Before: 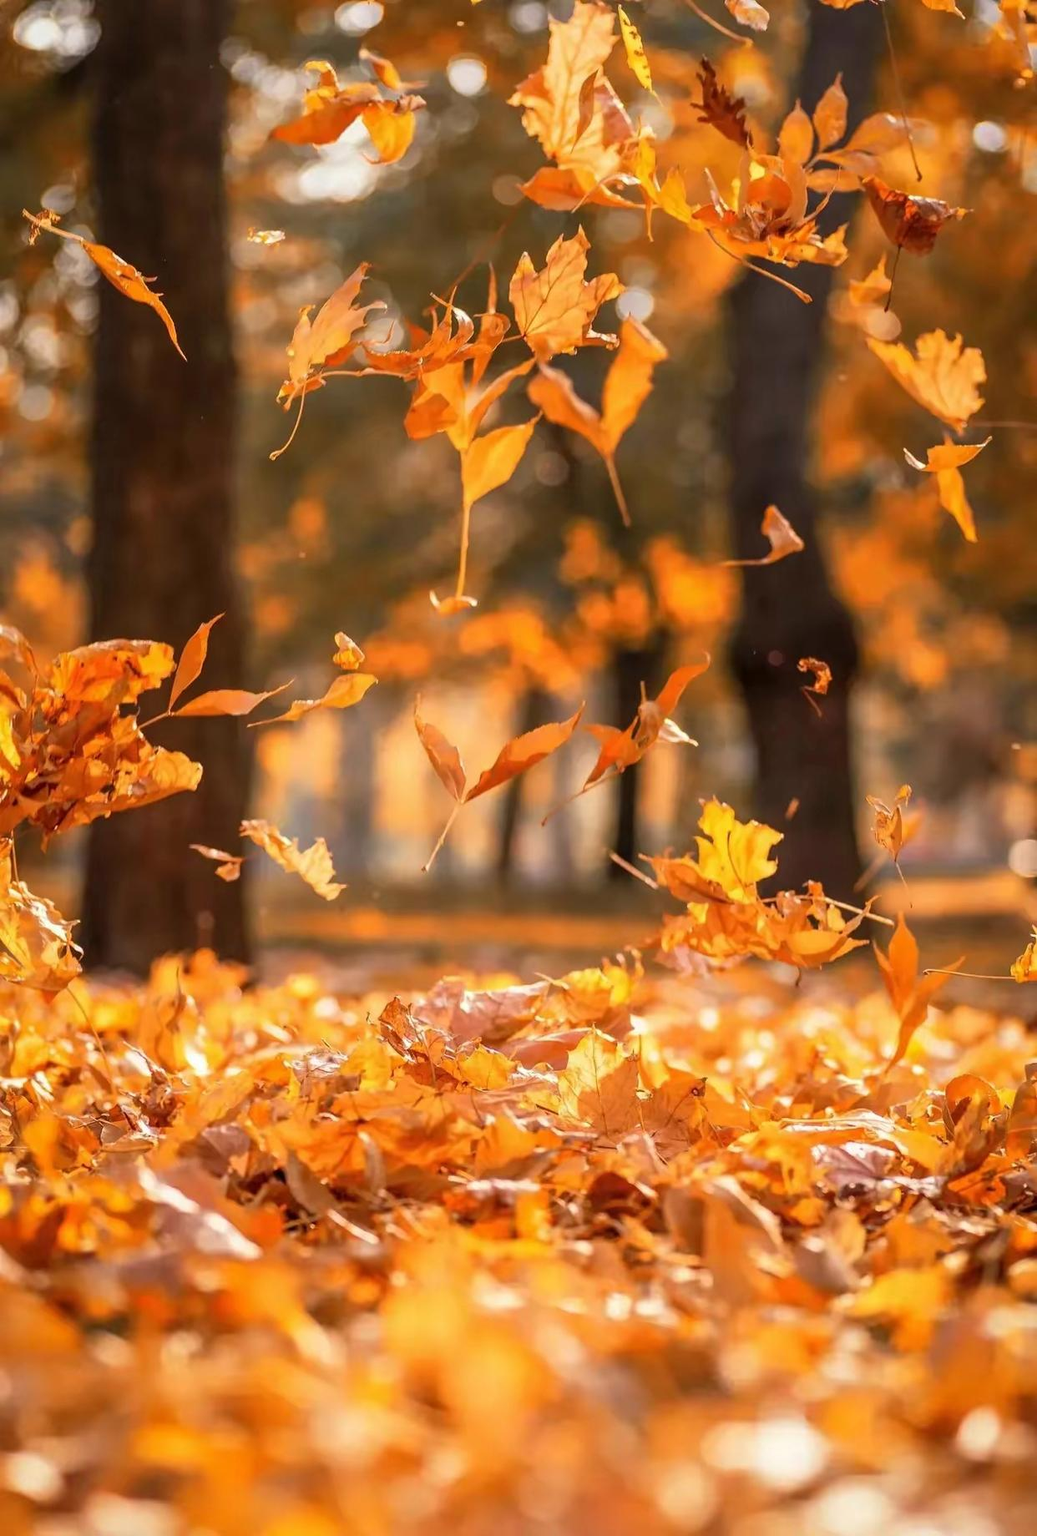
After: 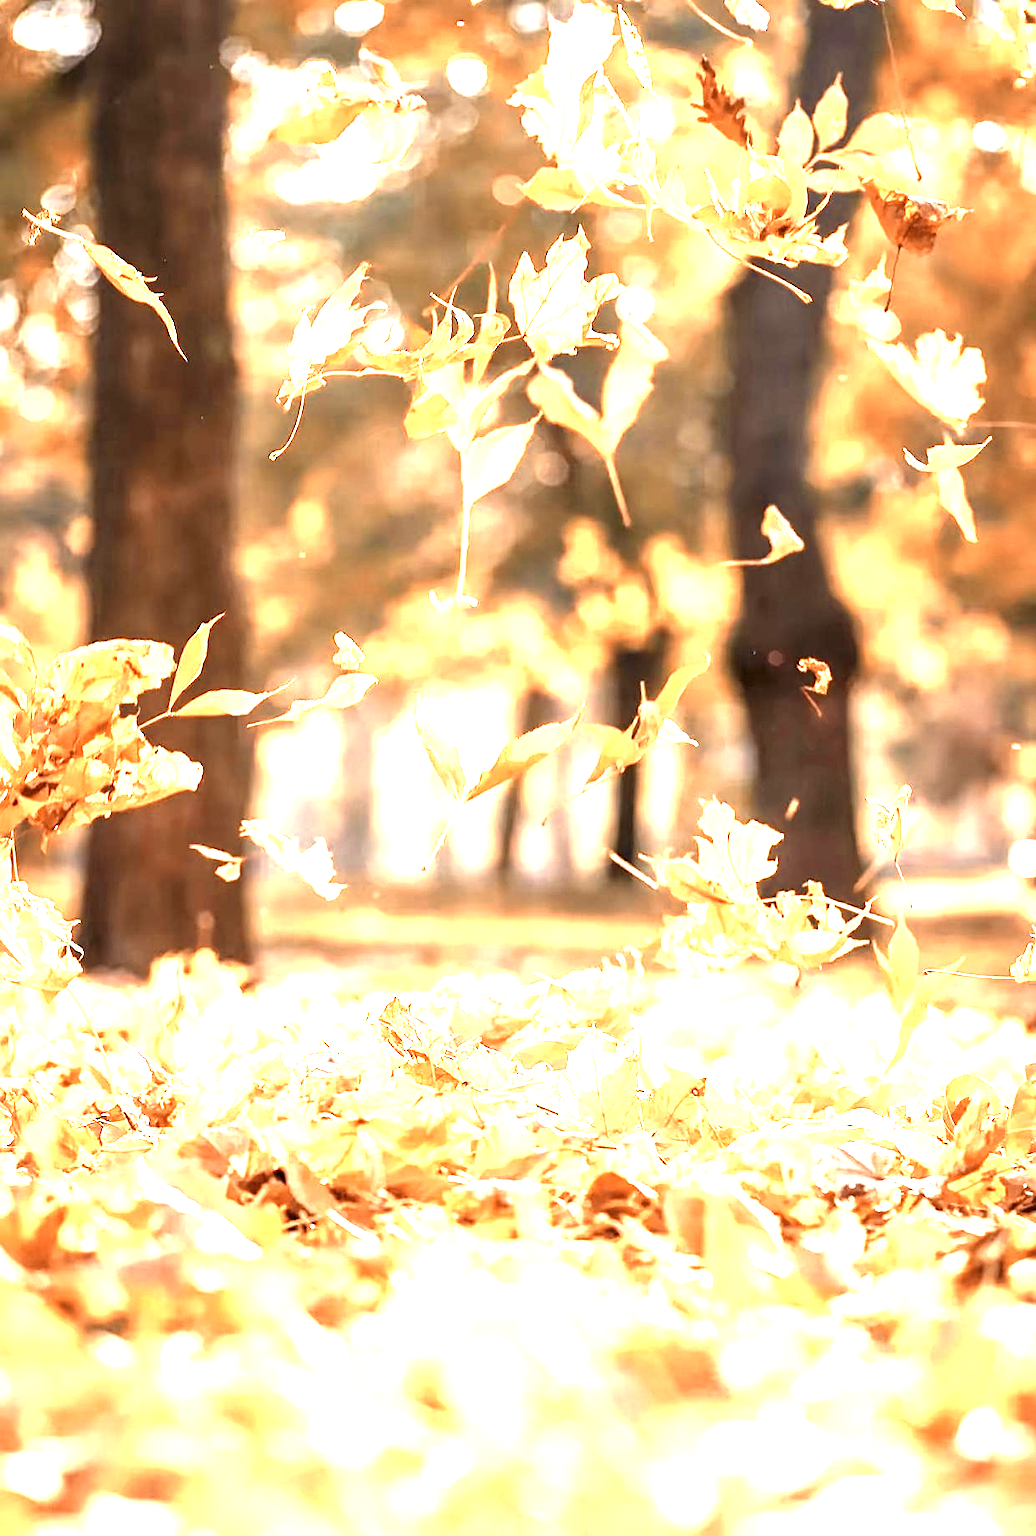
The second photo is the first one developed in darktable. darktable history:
color zones: curves: ch0 [(0.018, 0.548) (0.197, 0.654) (0.425, 0.447) (0.605, 0.658) (0.732, 0.579)]; ch1 [(0.105, 0.531) (0.224, 0.531) (0.386, 0.39) (0.618, 0.456) (0.732, 0.456) (0.956, 0.421)]; ch2 [(0.039, 0.583) (0.215, 0.465) (0.399, 0.544) (0.465, 0.548) (0.614, 0.447) (0.724, 0.43) (0.882, 0.623) (0.956, 0.632)]
exposure: black level correction 0, exposure 1.388 EV, compensate highlight preservation false
sharpen: on, module defaults
contrast brightness saturation: saturation -0.057
